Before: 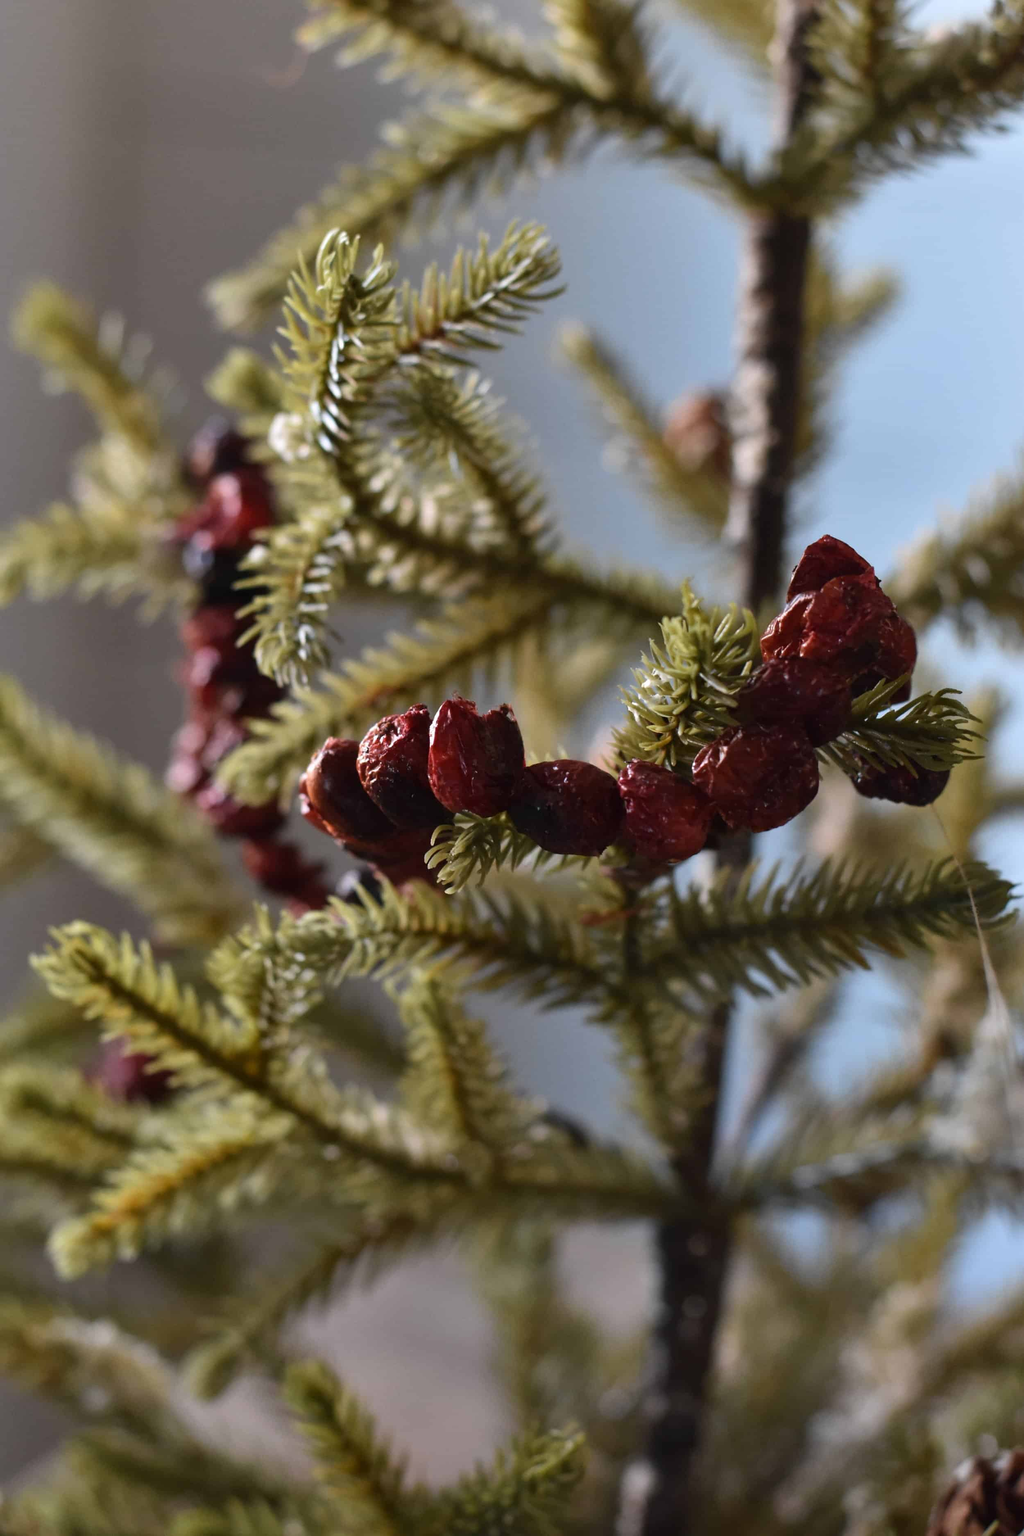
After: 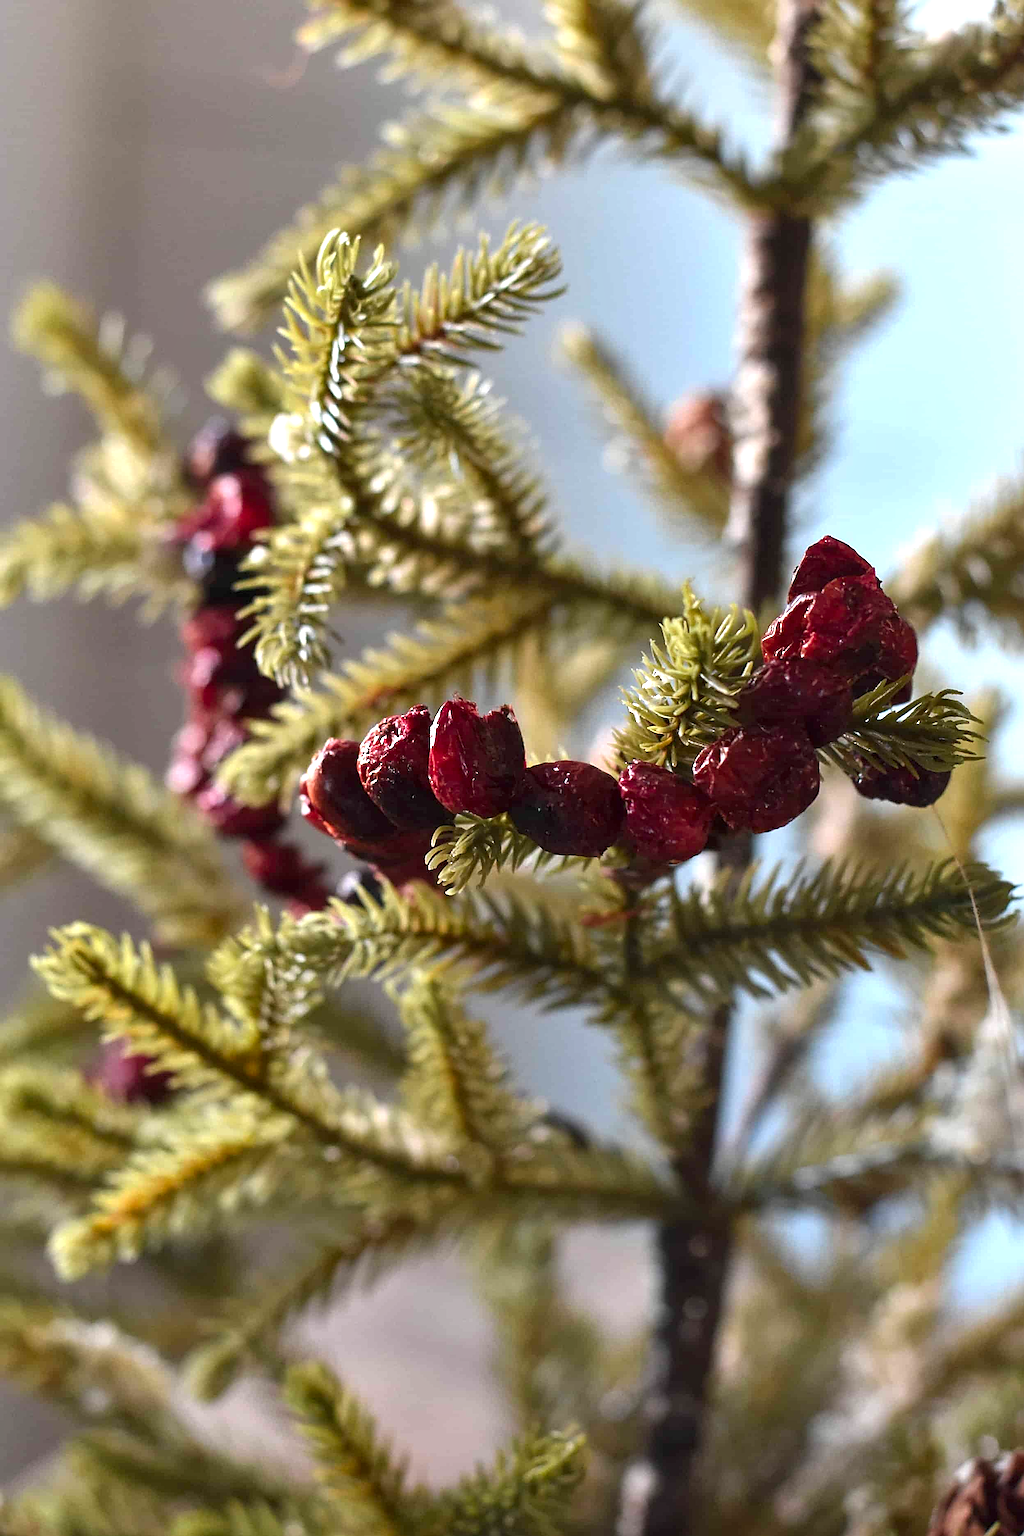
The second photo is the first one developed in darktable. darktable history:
tone equalizer: on, module defaults
sharpen: amount 1
local contrast: highlights 100%, shadows 100%, detail 120%, midtone range 0.2
exposure: exposure 0.781 EV, compensate highlight preservation false
crop: bottom 0.071%
color calibration: output R [0.946, 0.065, -0.013, 0], output G [-0.246, 1.264, -0.017, 0], output B [0.046, -0.098, 1.05, 0], illuminant custom, x 0.344, y 0.359, temperature 5045.54 K
